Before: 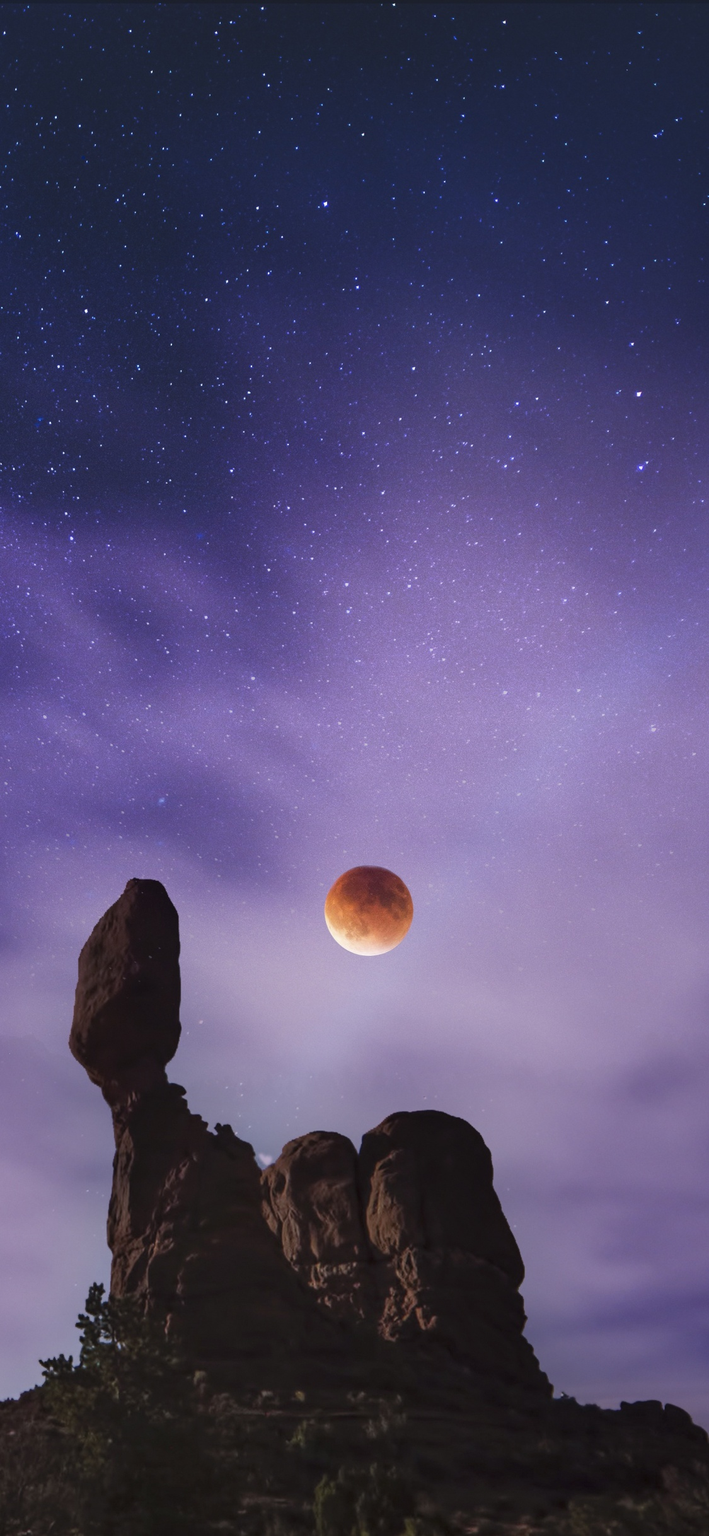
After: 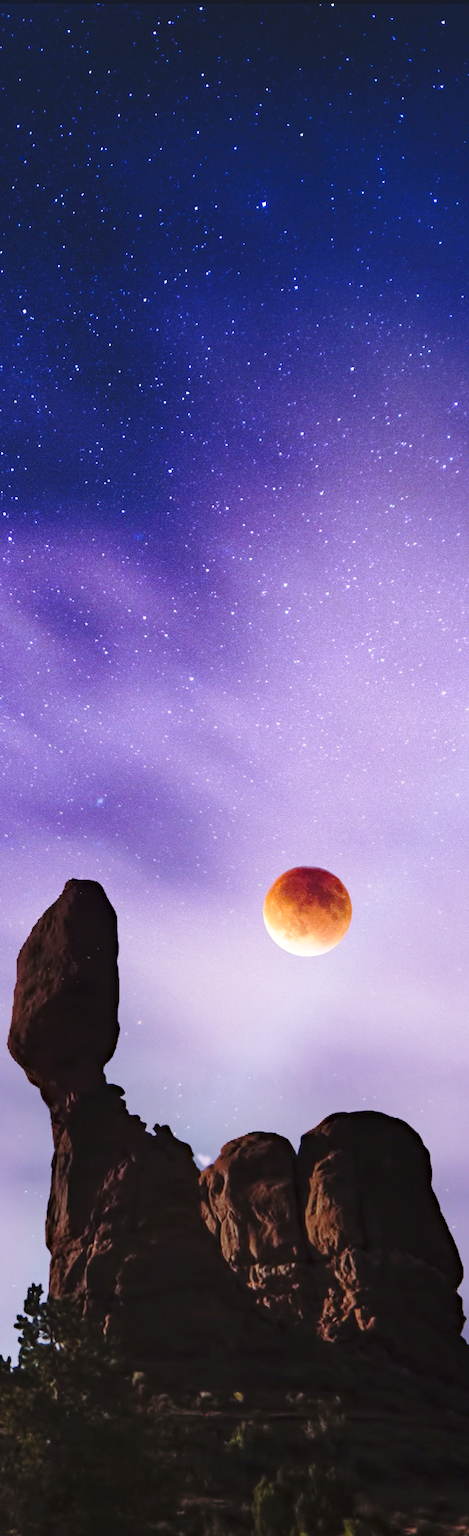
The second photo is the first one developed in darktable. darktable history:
base curve: curves: ch0 [(0, 0) (0.032, 0.037) (0.105, 0.228) (0.435, 0.76) (0.856, 0.983) (1, 1)], preserve colors none
crop and rotate: left 8.722%, right 25.089%
haze removal: compatibility mode true
